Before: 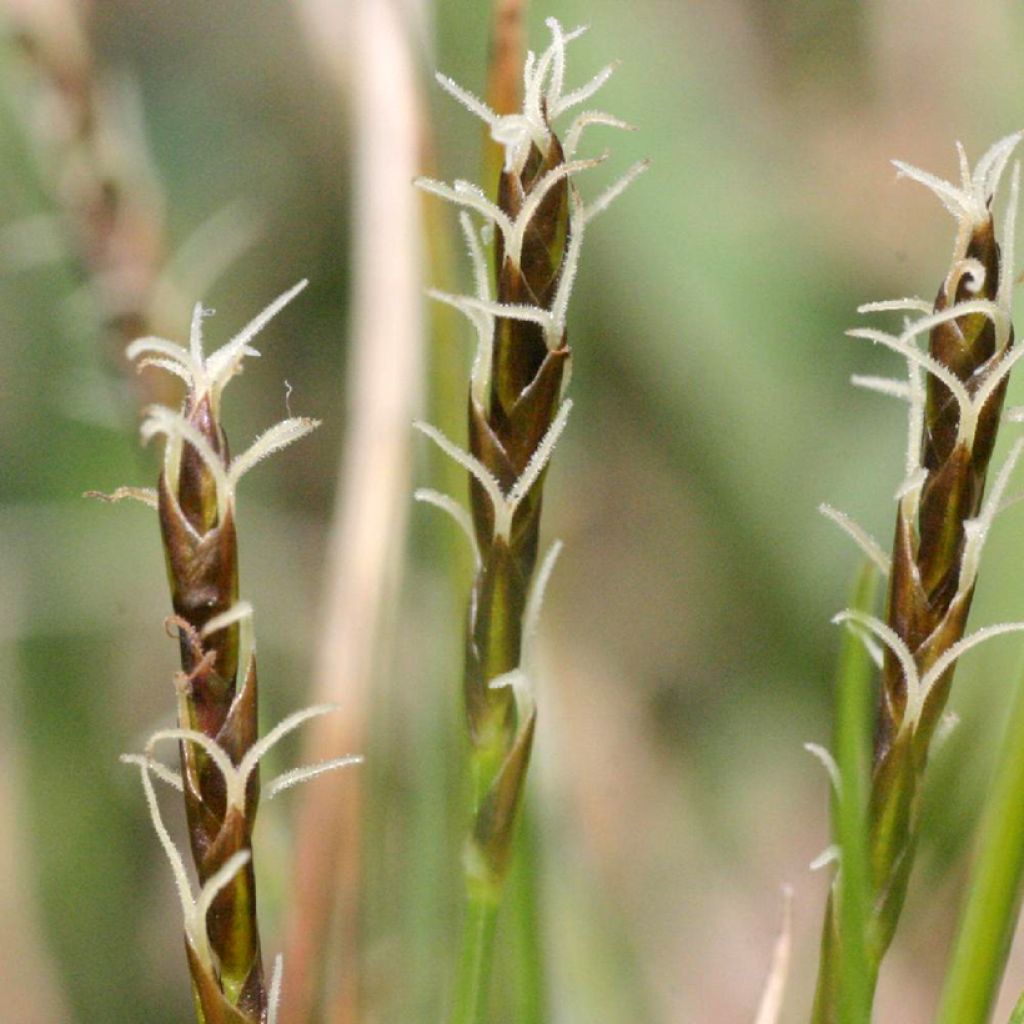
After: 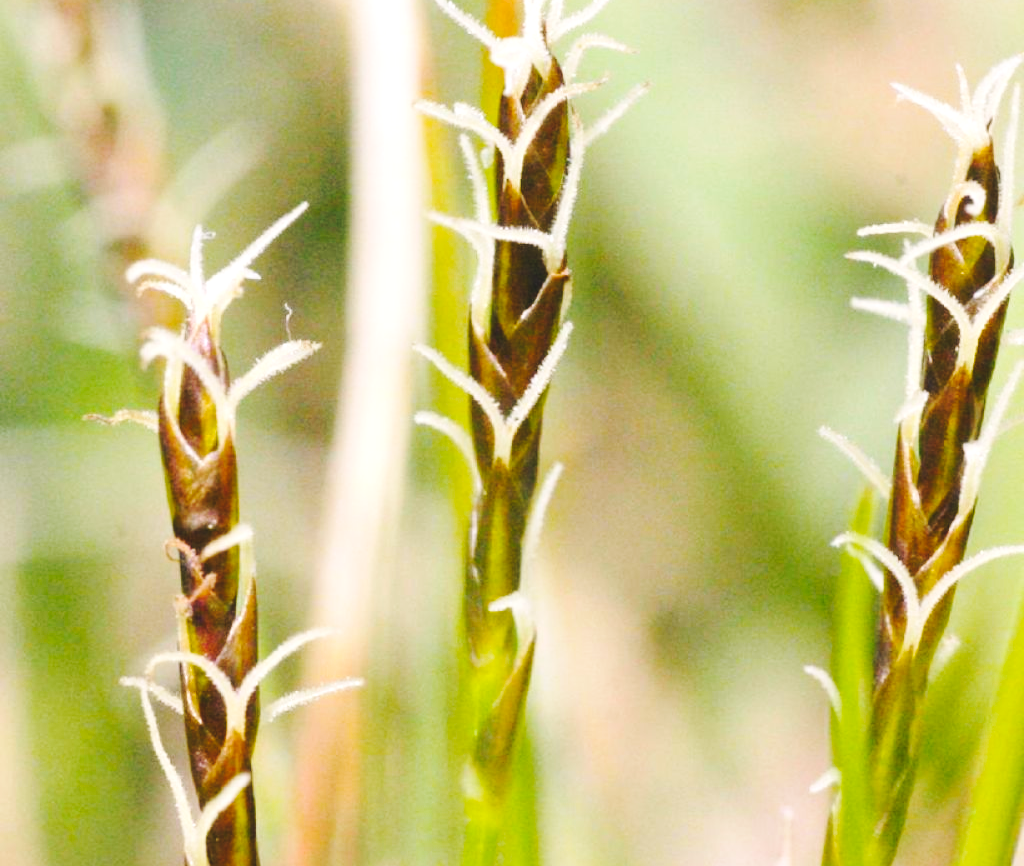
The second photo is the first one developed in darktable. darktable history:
base curve: curves: ch0 [(0, 0.007) (0.028, 0.063) (0.121, 0.311) (0.46, 0.743) (0.859, 0.957) (1, 1)], preserve colors none
color balance rgb: highlights gain › chroma 1.486%, highlights gain › hue 308.11°, global offset › luminance 0.507%, perceptual saturation grading › global saturation 30.276%, global vibrance 25.12%, contrast 19.452%
crop: top 7.616%, bottom 7.799%
